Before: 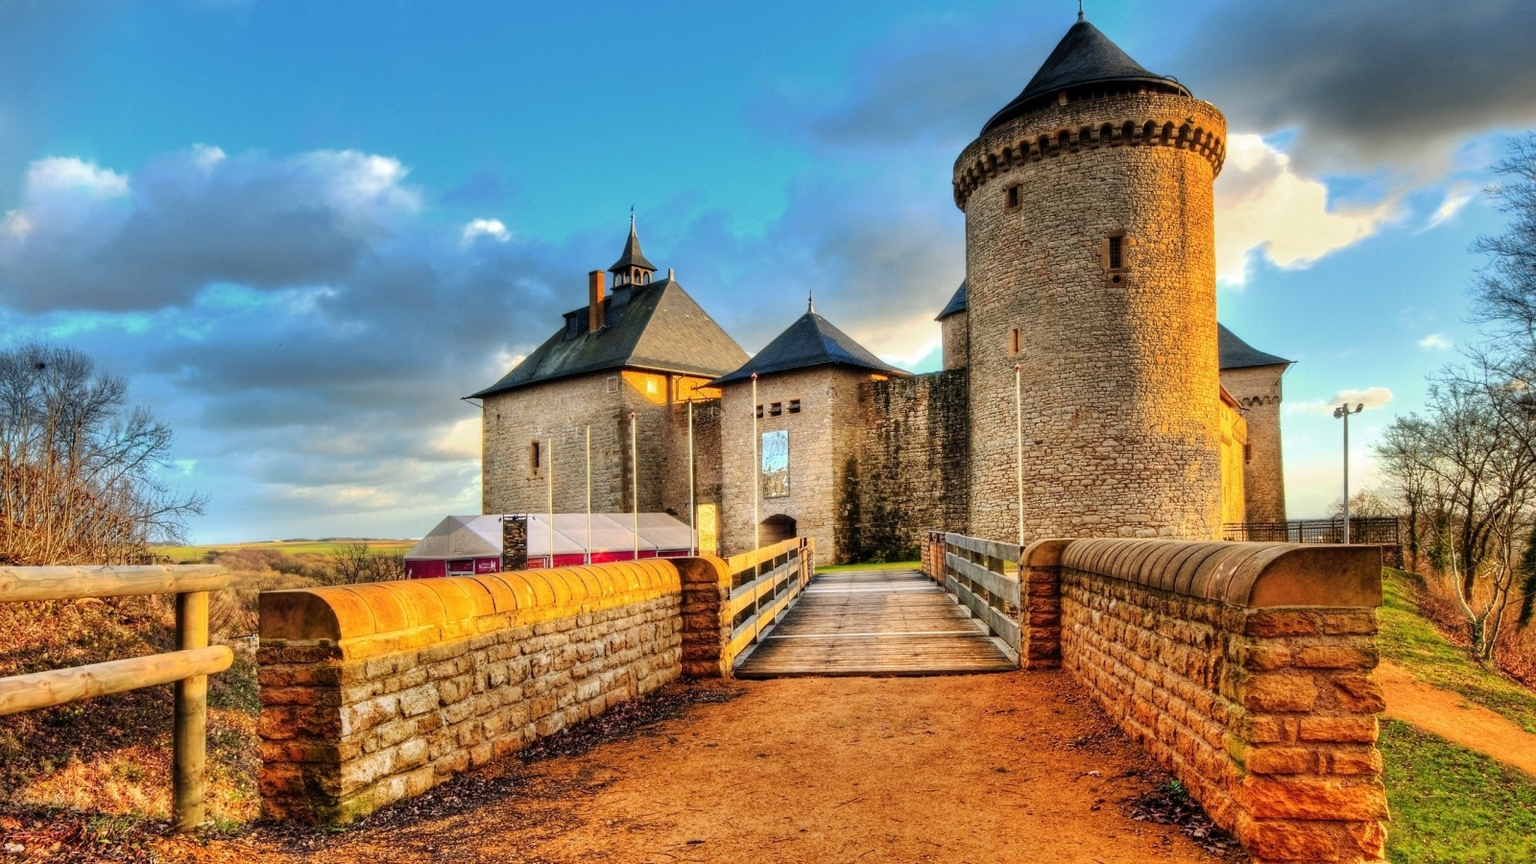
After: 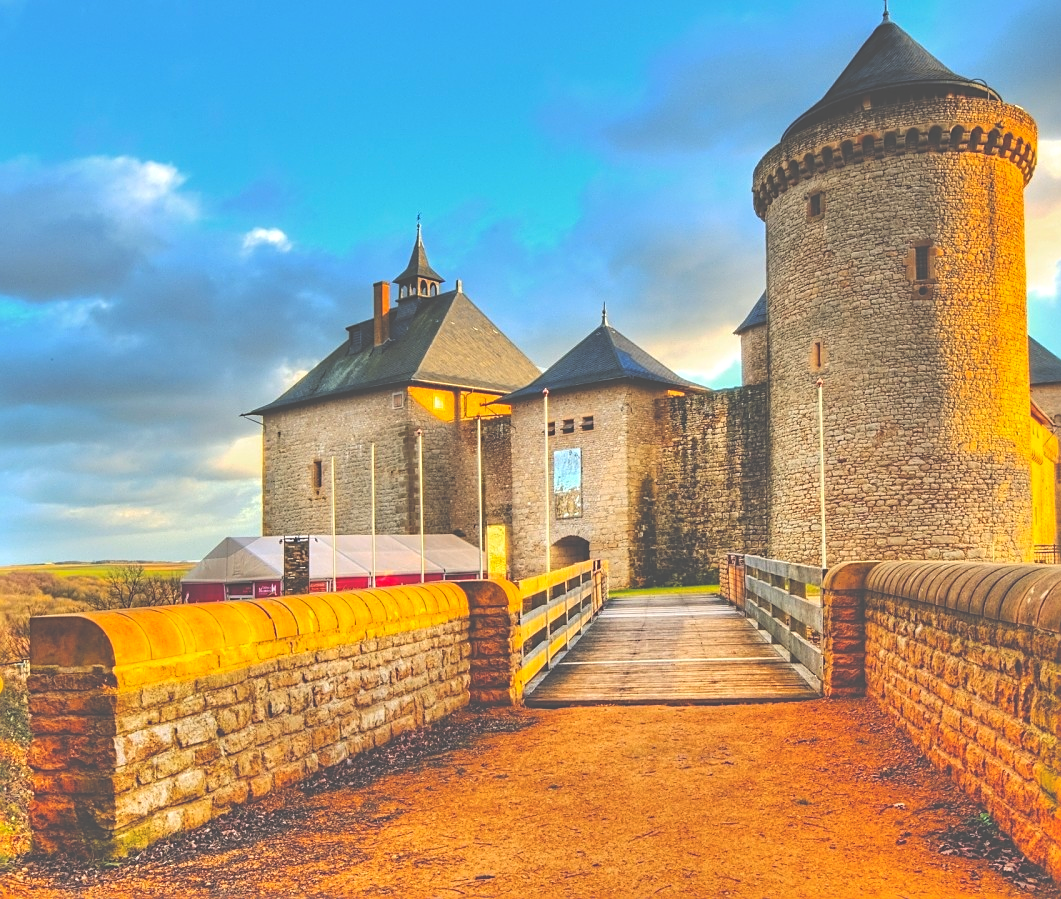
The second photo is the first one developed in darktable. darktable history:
sharpen: on, module defaults
crop and rotate: left 15.072%, right 18.583%
contrast brightness saturation: brightness 0.151
color balance rgb: perceptual saturation grading › global saturation 29.365%
shadows and highlights: shadows 20.85, highlights -35.75, soften with gaussian
exposure: black level correction -0.04, exposure 0.065 EV, compensate highlight preservation false
